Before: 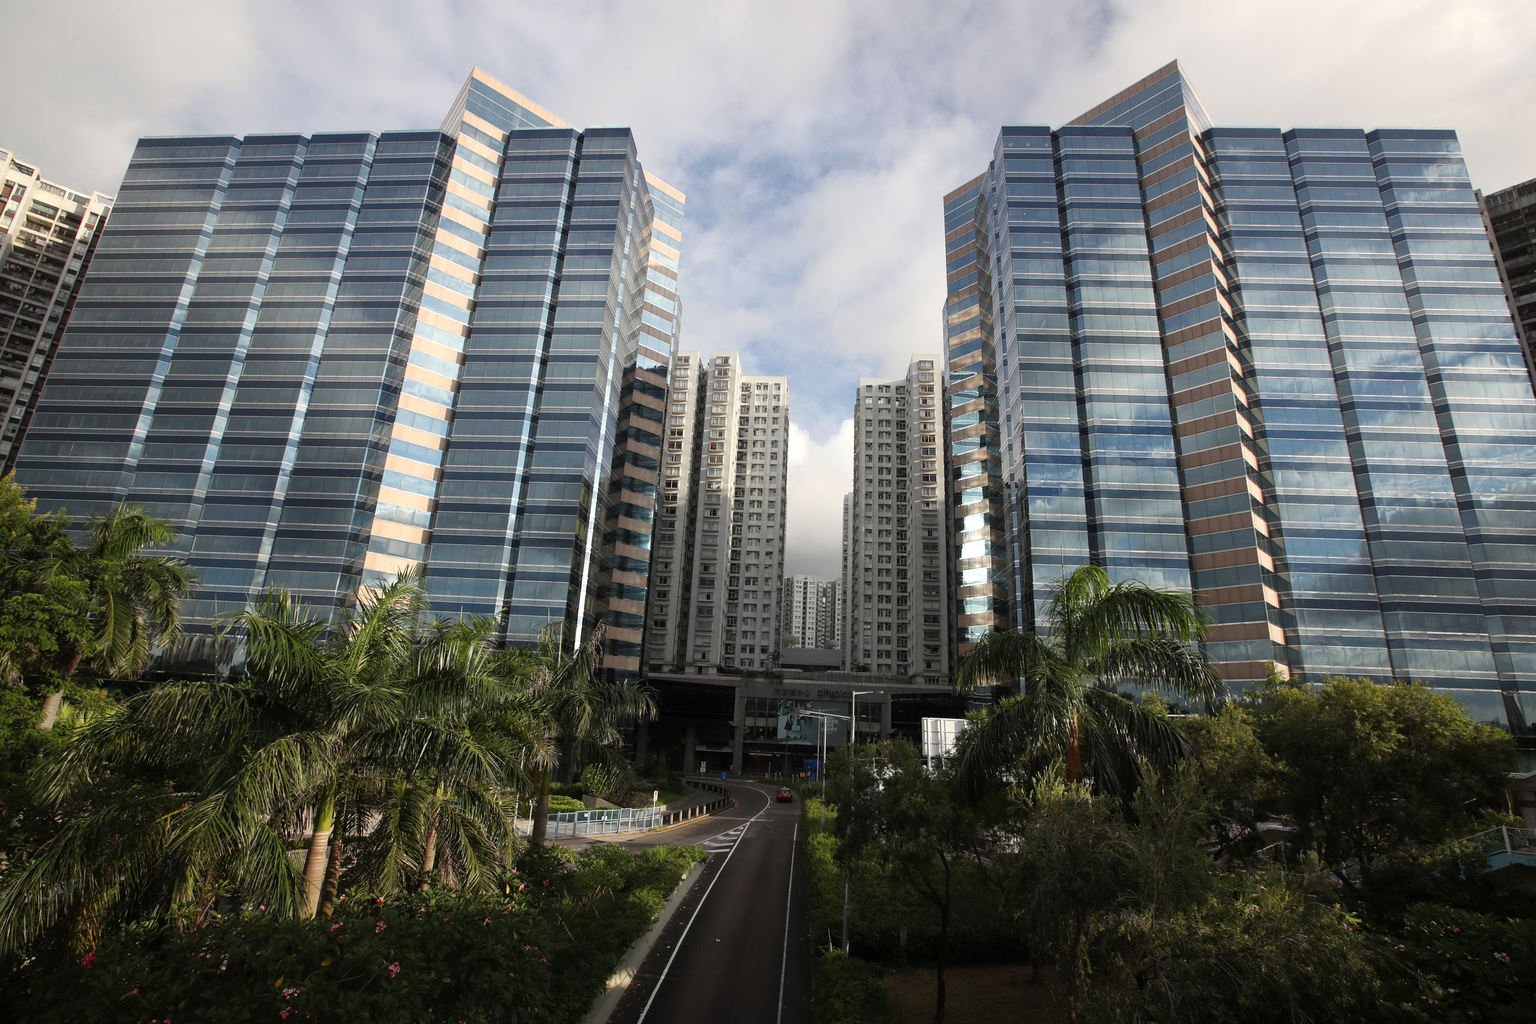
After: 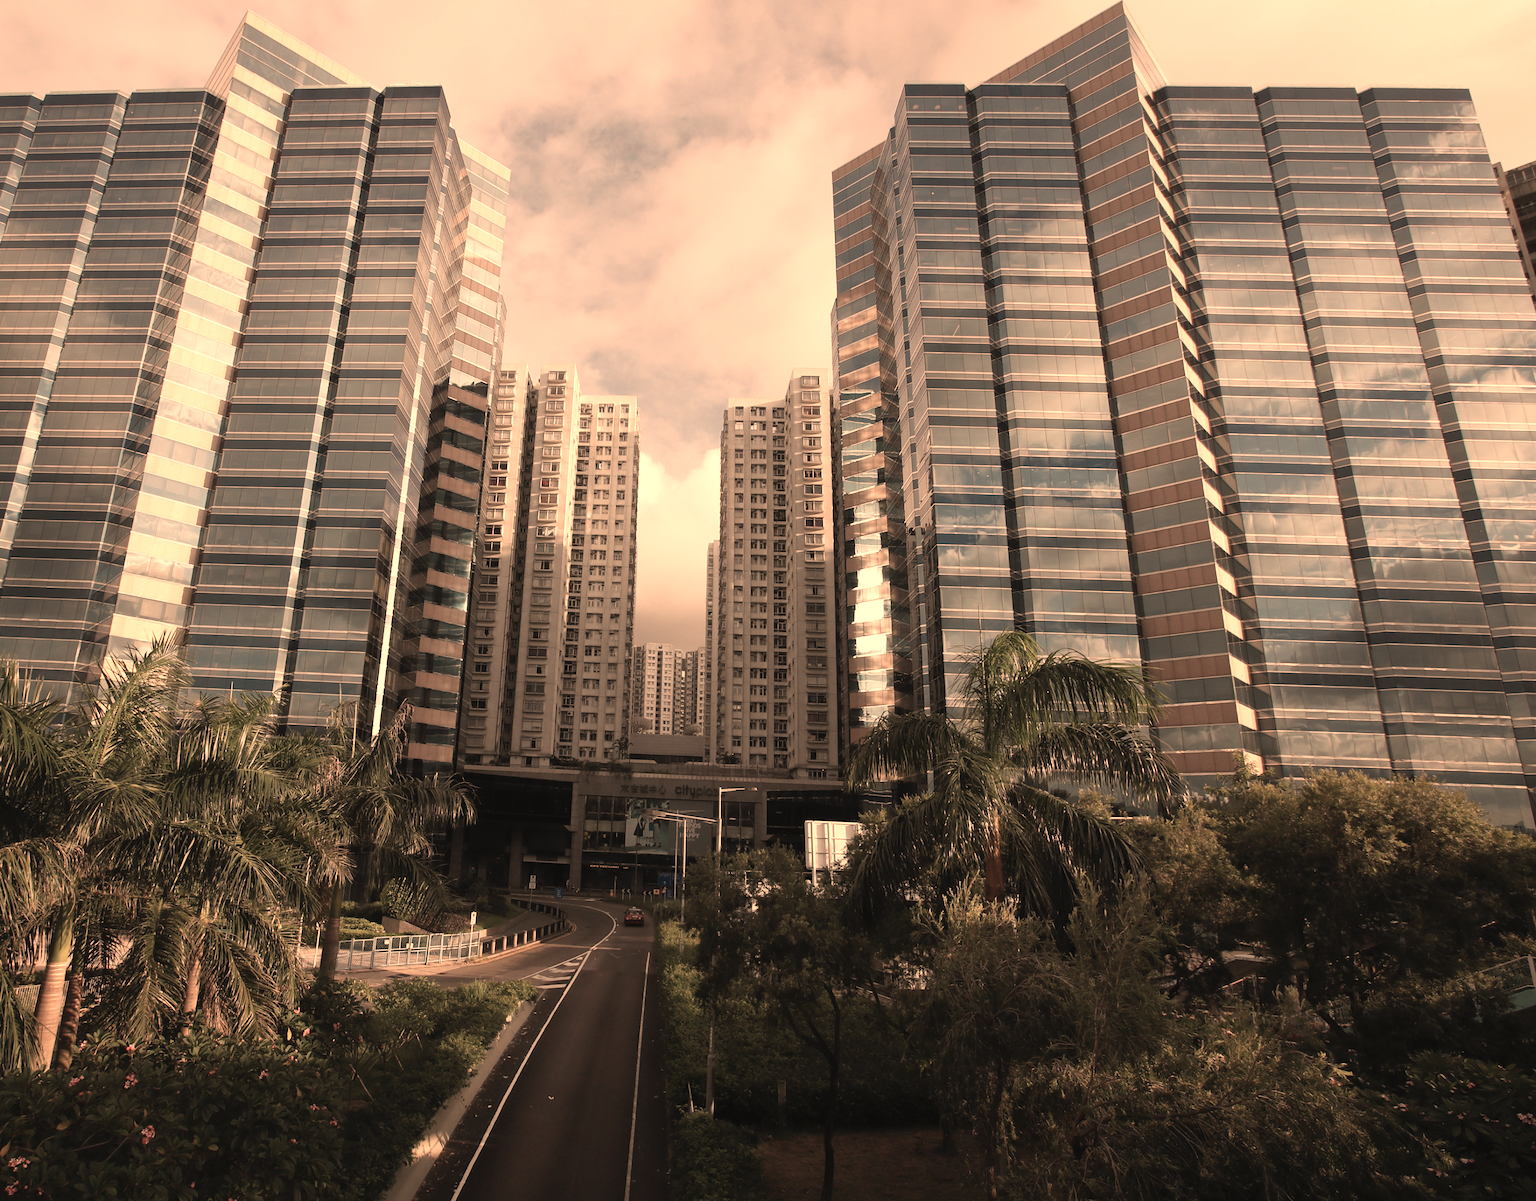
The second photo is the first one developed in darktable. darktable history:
white balance: red 1.467, blue 0.684
crop and rotate: left 17.959%, top 5.771%, right 1.742%
contrast brightness saturation: contrast -0.05, saturation -0.41
tone equalizer: on, module defaults
